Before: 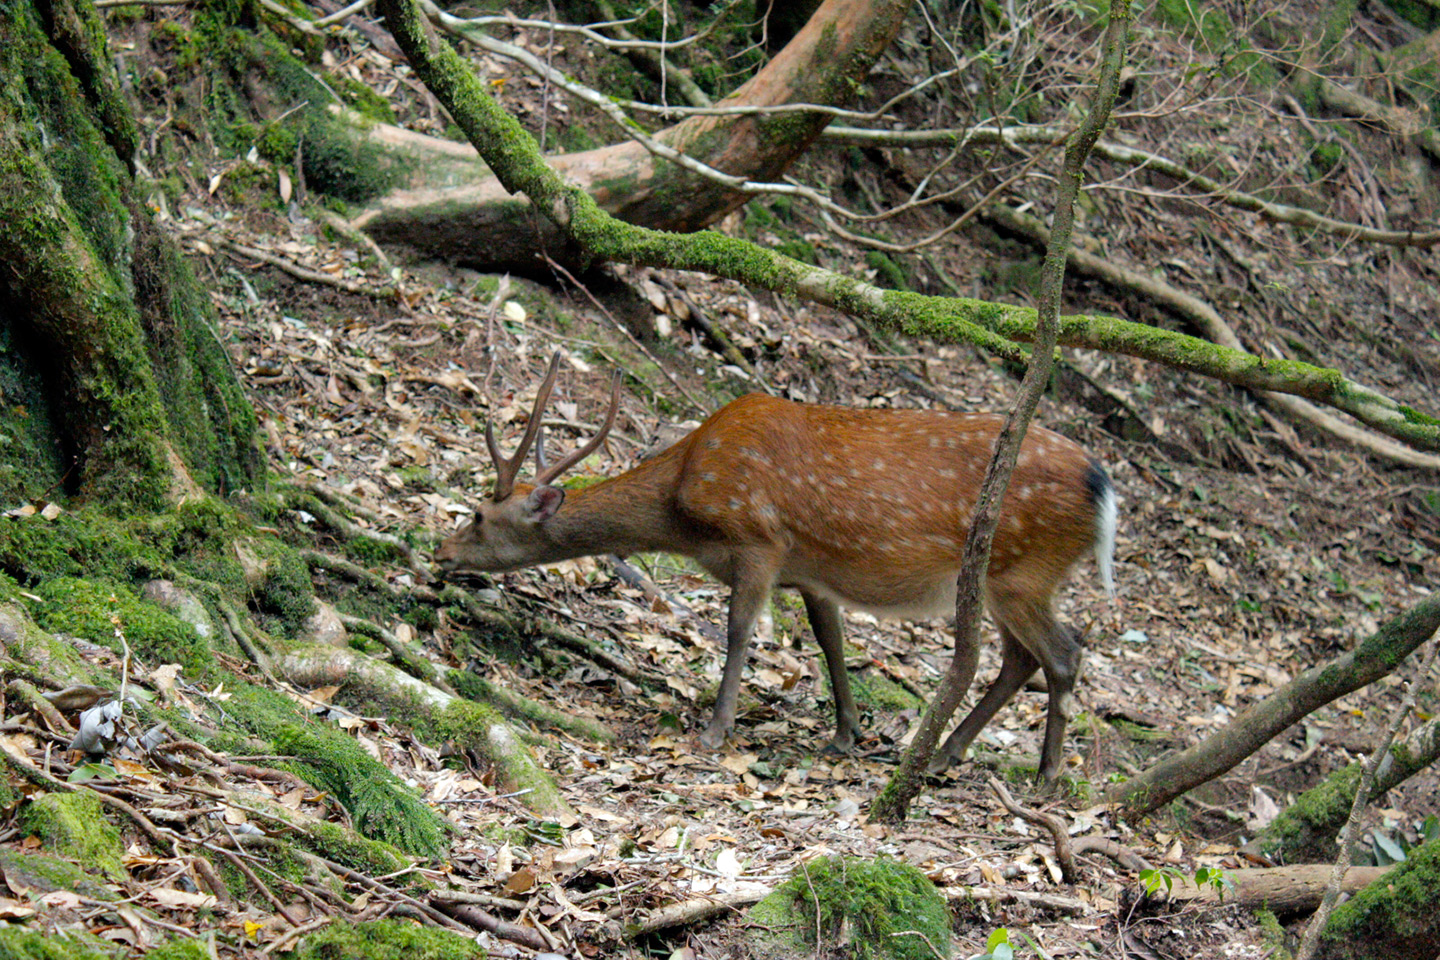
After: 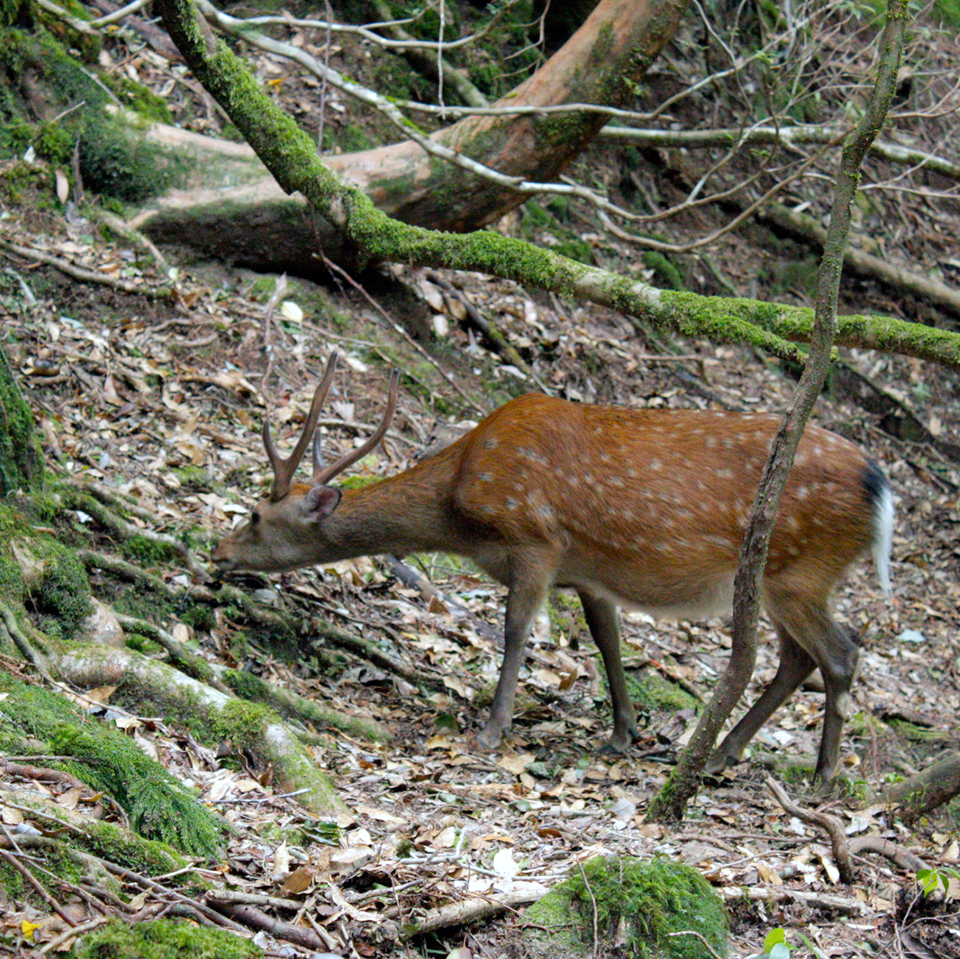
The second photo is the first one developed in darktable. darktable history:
shadows and highlights: shadows 12, white point adjustment 1.2, highlights -0.36, soften with gaussian
white balance: red 0.967, blue 1.049
crop and rotate: left 15.546%, right 17.787%
